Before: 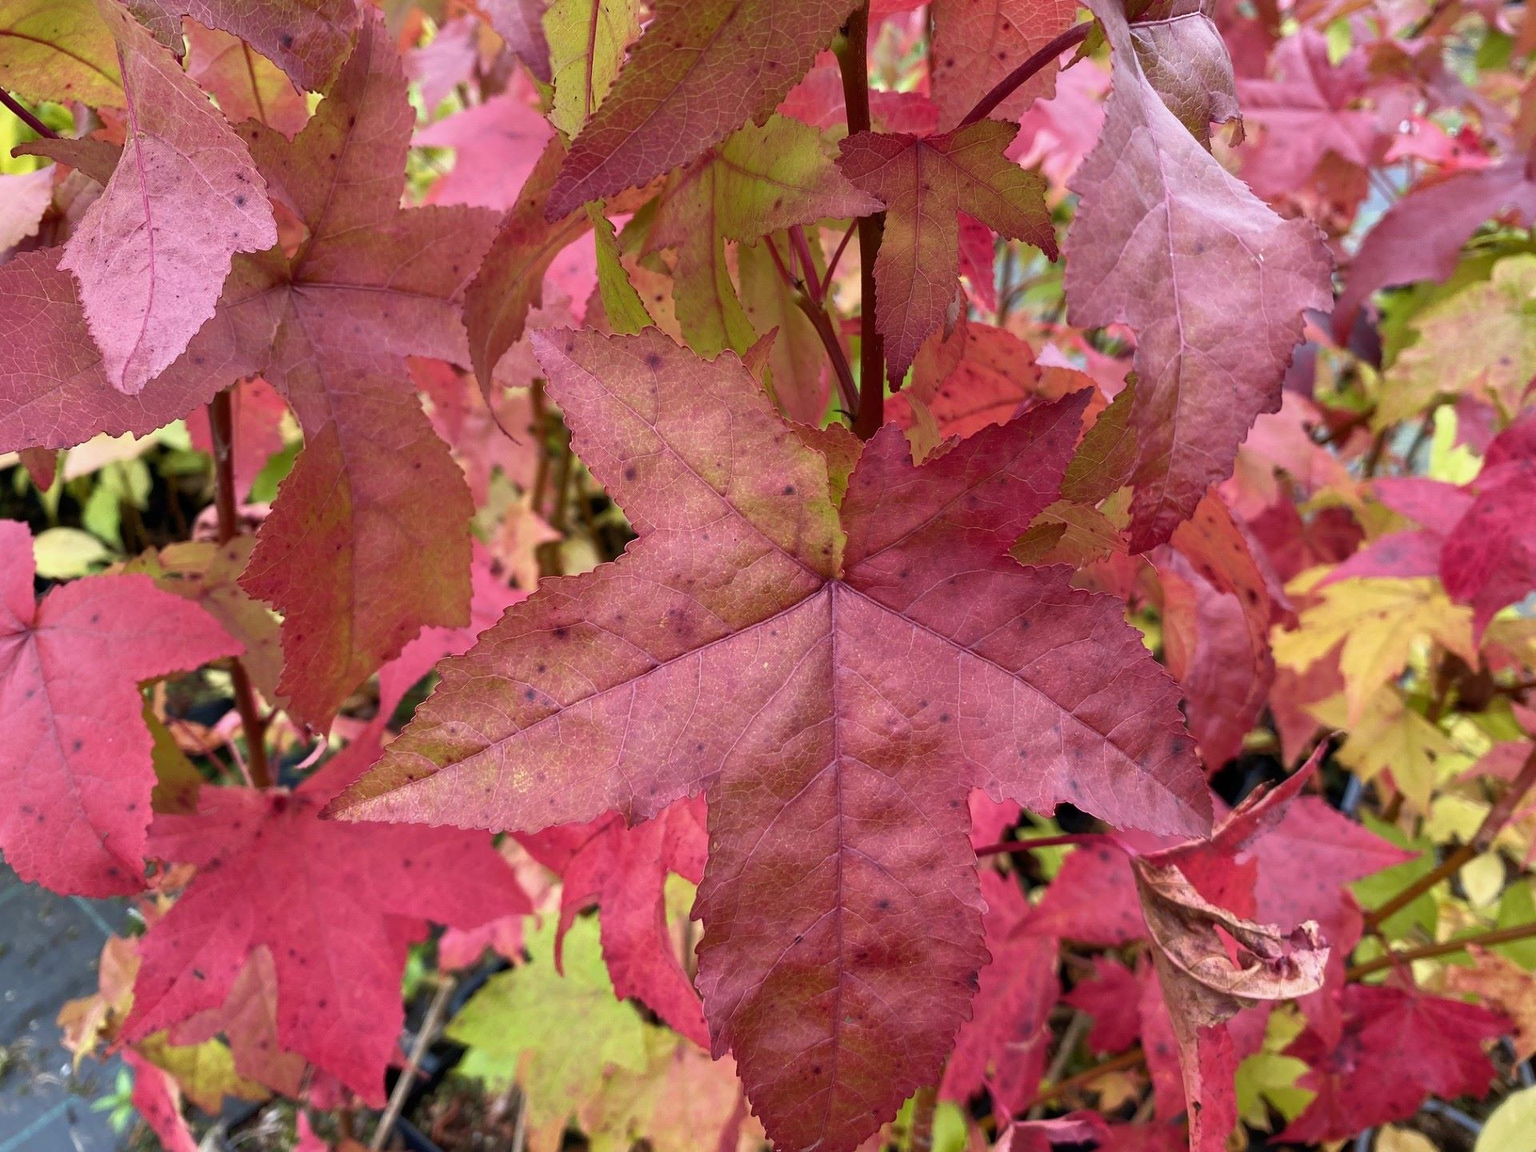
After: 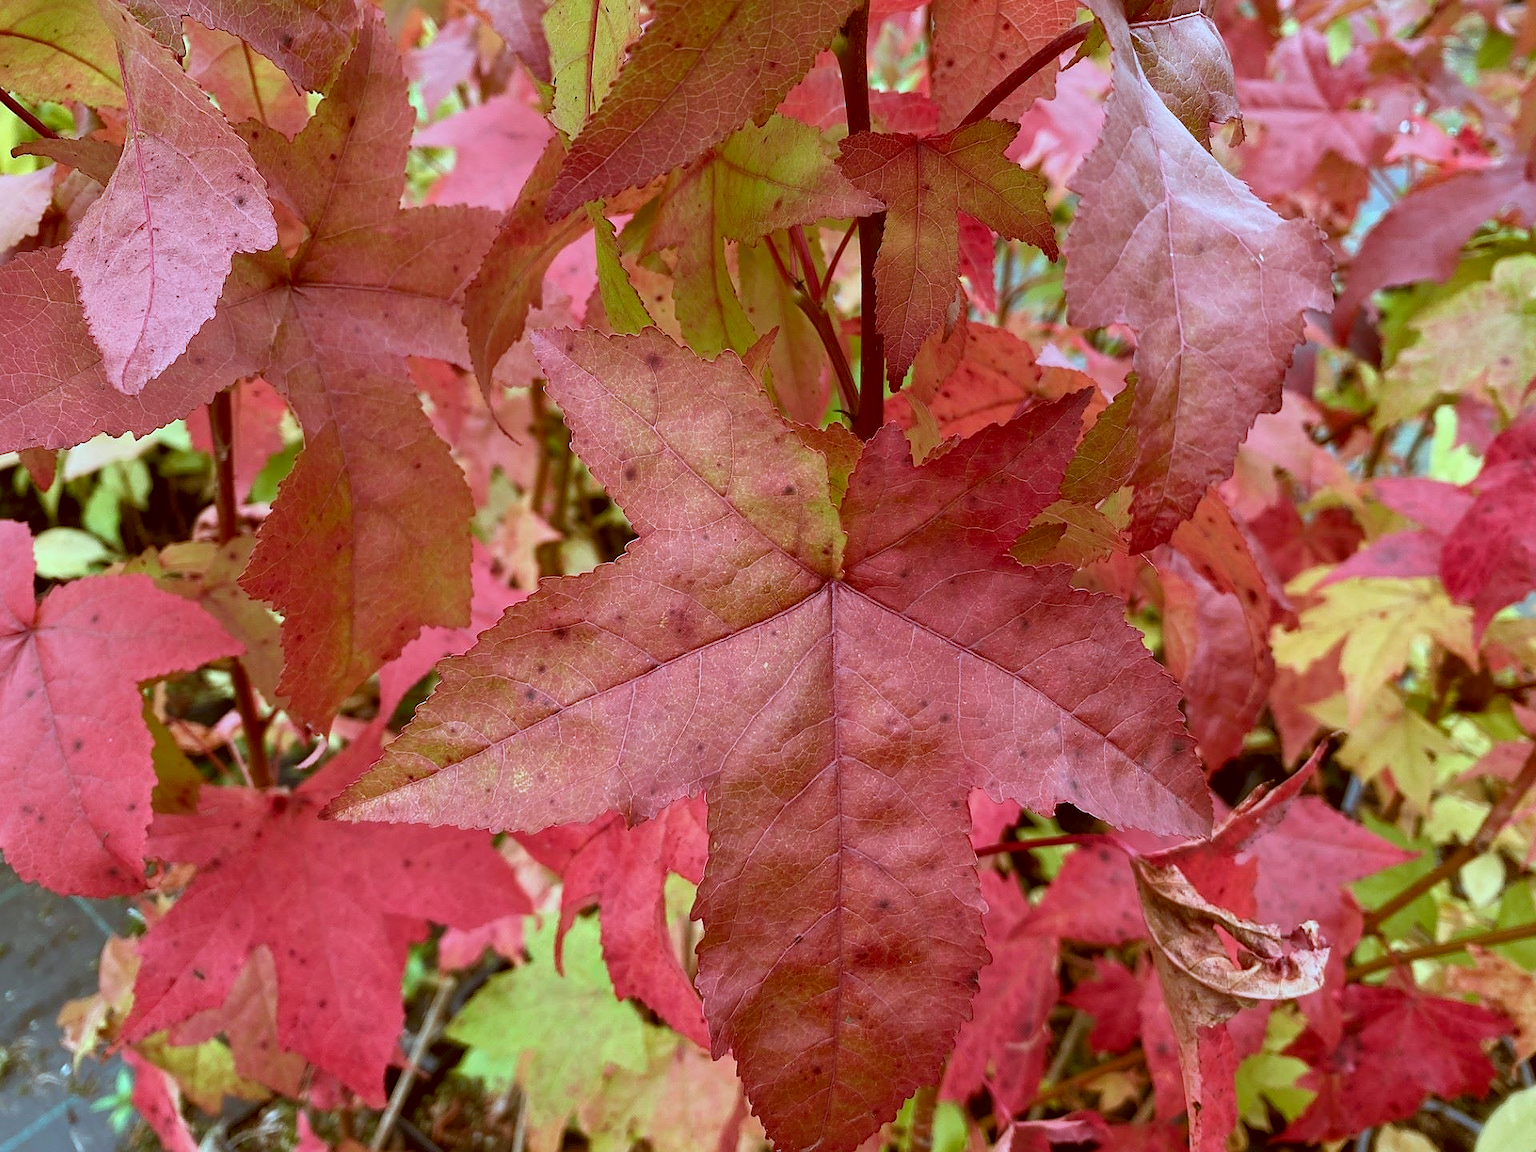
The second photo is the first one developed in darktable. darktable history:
color correction: highlights a* -14.34, highlights b* -16.32, shadows a* 10.3, shadows b* 28.87
sharpen: radius 0.977, amount 0.607
